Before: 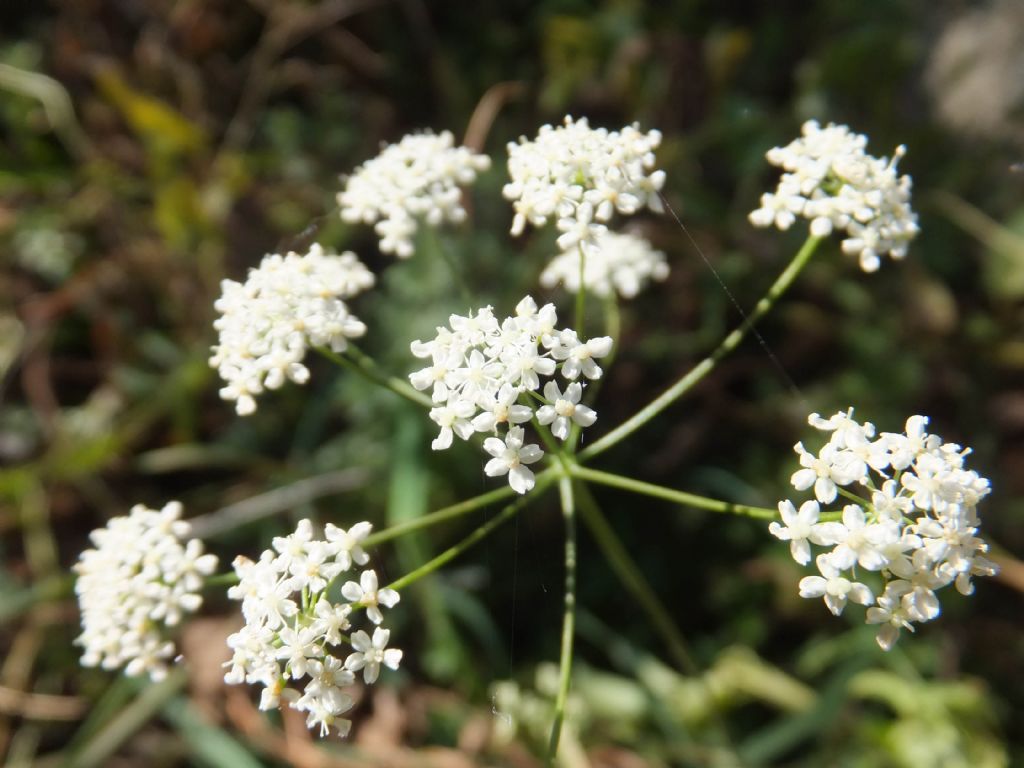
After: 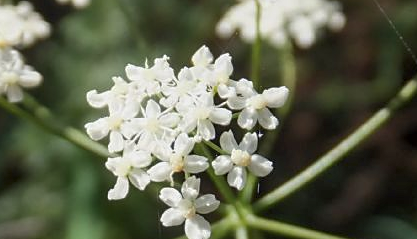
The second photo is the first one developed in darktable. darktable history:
crop: left 31.65%, top 32.612%, right 27.611%, bottom 36.264%
shadows and highlights: shadows 20.39, highlights -20.97, highlights color adjustment 41.16%, soften with gaussian
tone equalizer: -8 EV 0.288 EV, -7 EV 0.422 EV, -6 EV 0.431 EV, -5 EV 0.279 EV, -3 EV -0.275 EV, -2 EV -0.389 EV, -1 EV -0.396 EV, +0 EV -0.232 EV
local contrast: detail 130%
sharpen: radius 1.883, amount 0.409, threshold 1.148
